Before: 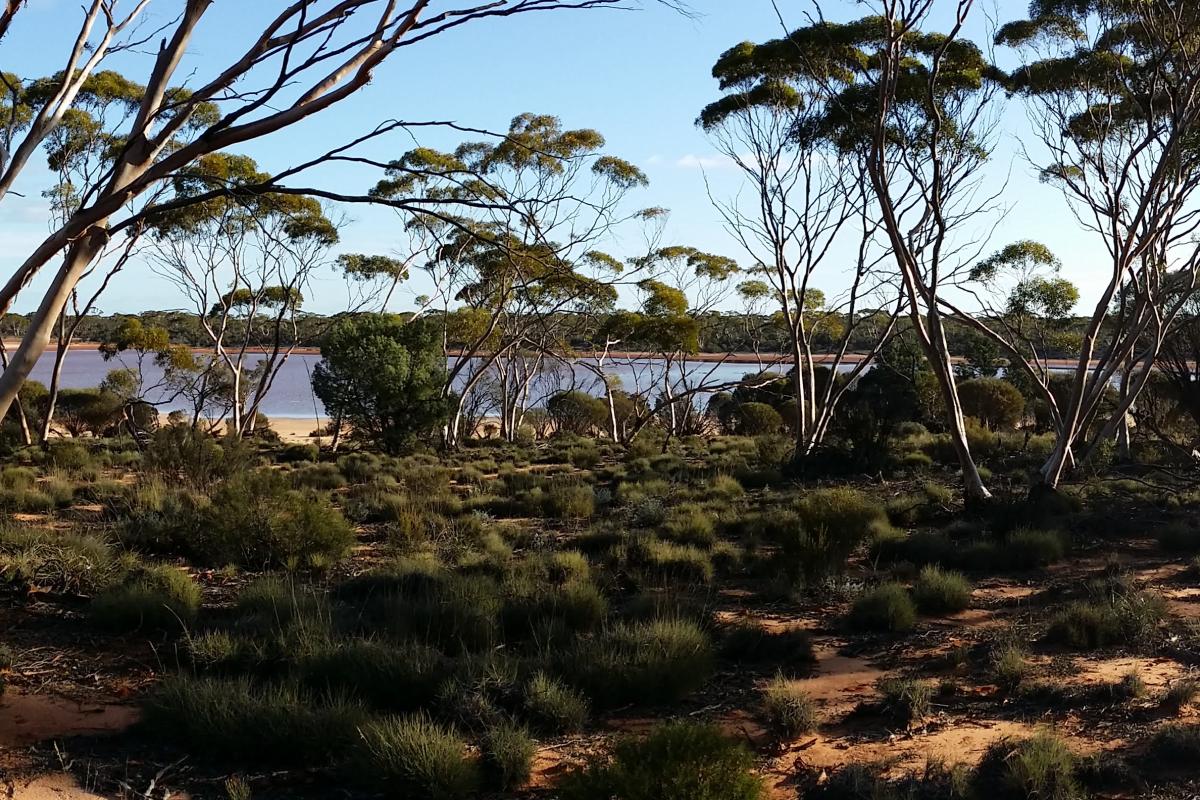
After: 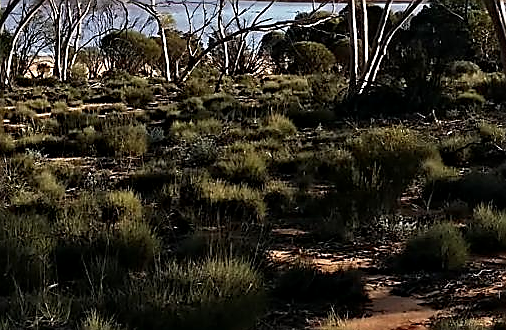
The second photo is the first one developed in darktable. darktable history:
crop: left 37.278%, top 45.194%, right 20.501%, bottom 13.509%
sharpen: radius 1.393, amount 1.236, threshold 0.713
contrast equalizer: octaves 7, y [[0.524, 0.538, 0.547, 0.548, 0.538, 0.524], [0.5 ×6], [0.5 ×6], [0 ×6], [0 ×6]]
tone equalizer: edges refinement/feathering 500, mask exposure compensation -1.57 EV, preserve details no
